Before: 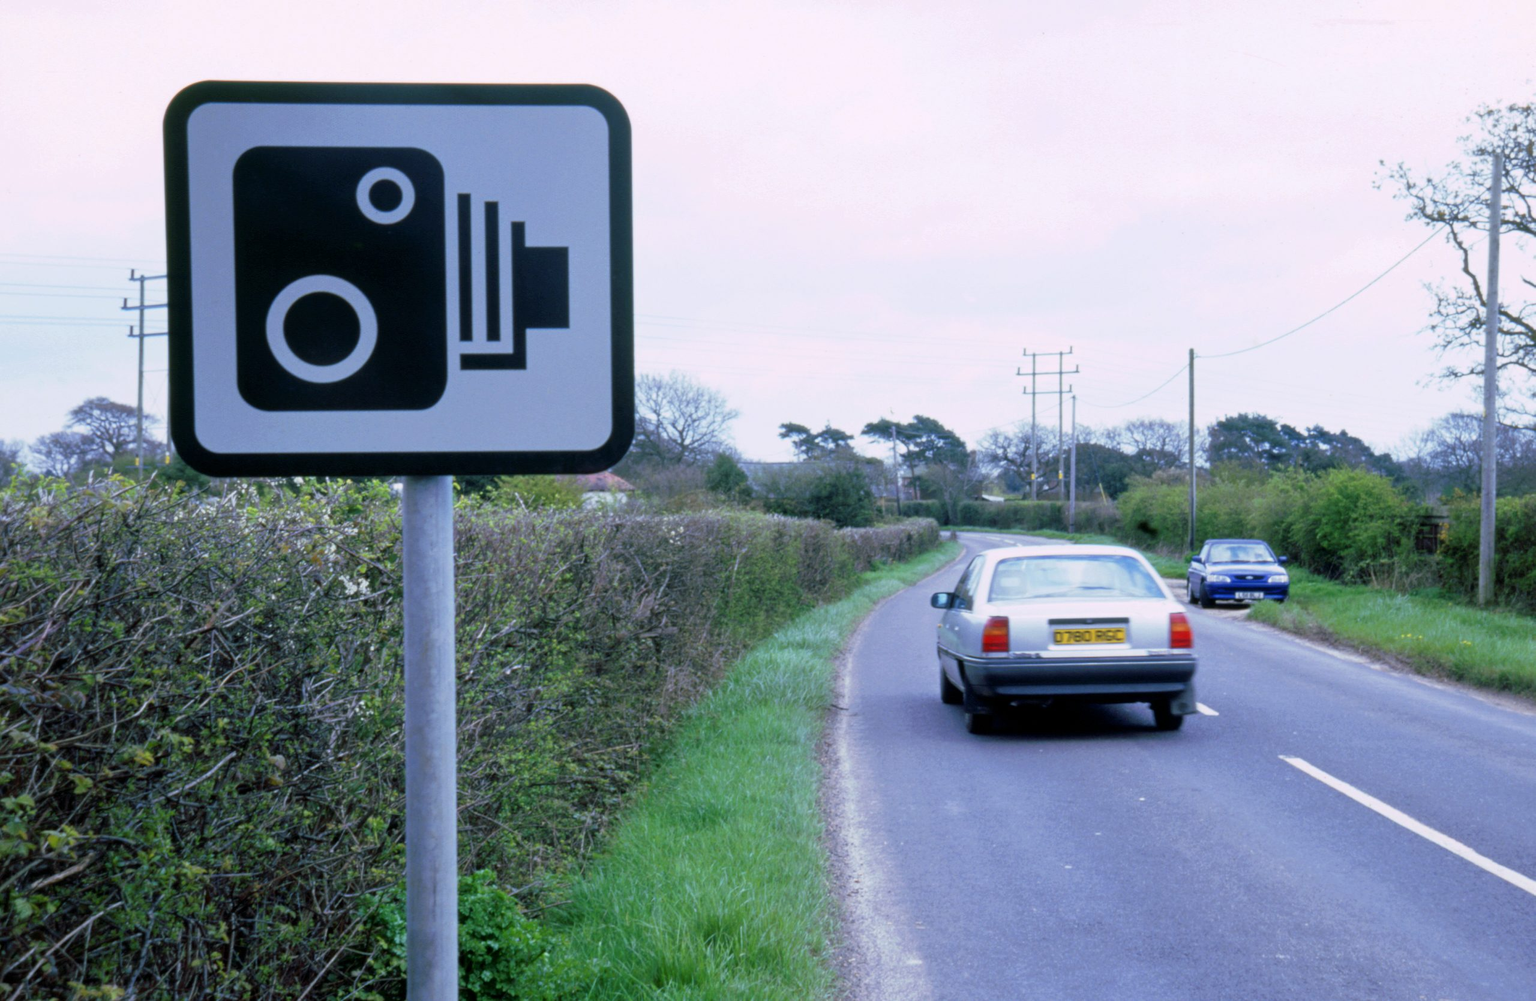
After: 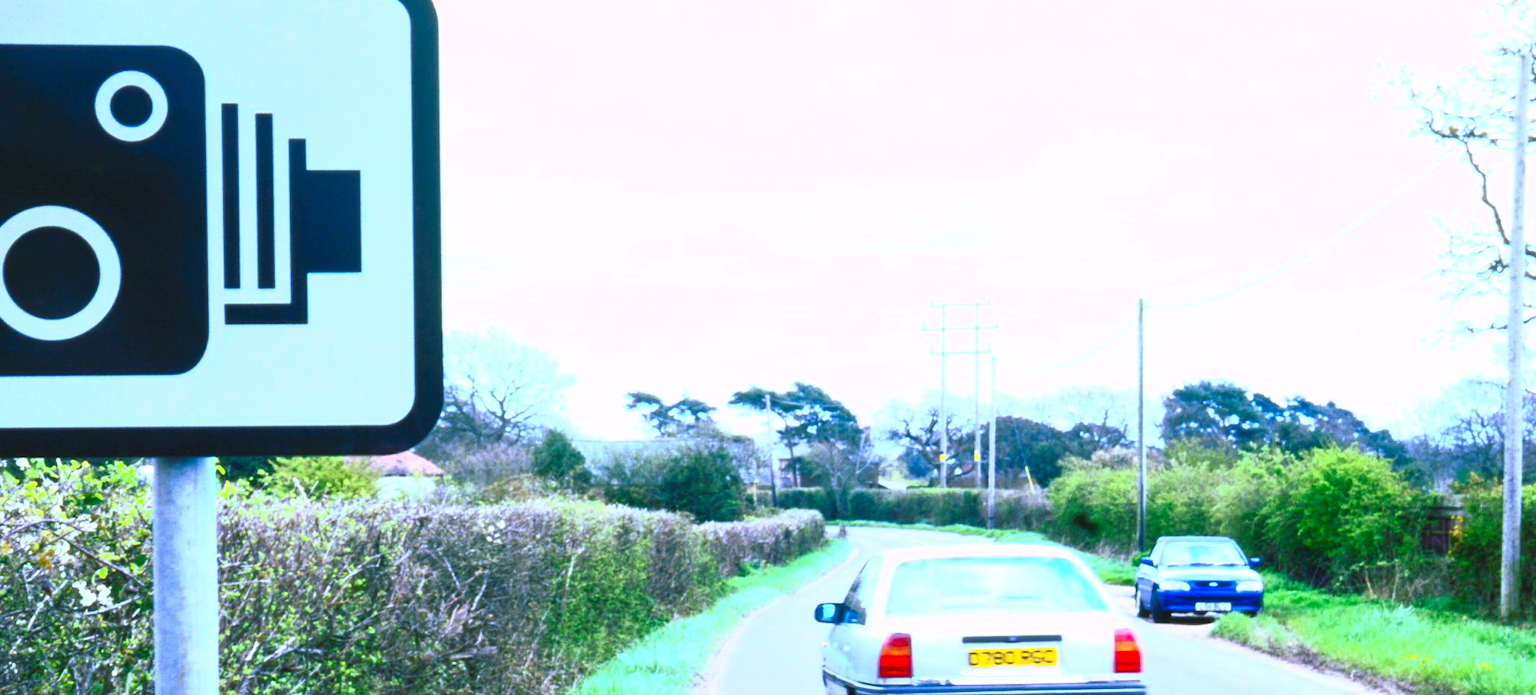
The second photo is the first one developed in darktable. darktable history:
crop: left 18.284%, top 11.124%, right 1.865%, bottom 33.401%
contrast brightness saturation: contrast 0.982, brightness 0.983, saturation 0.986
